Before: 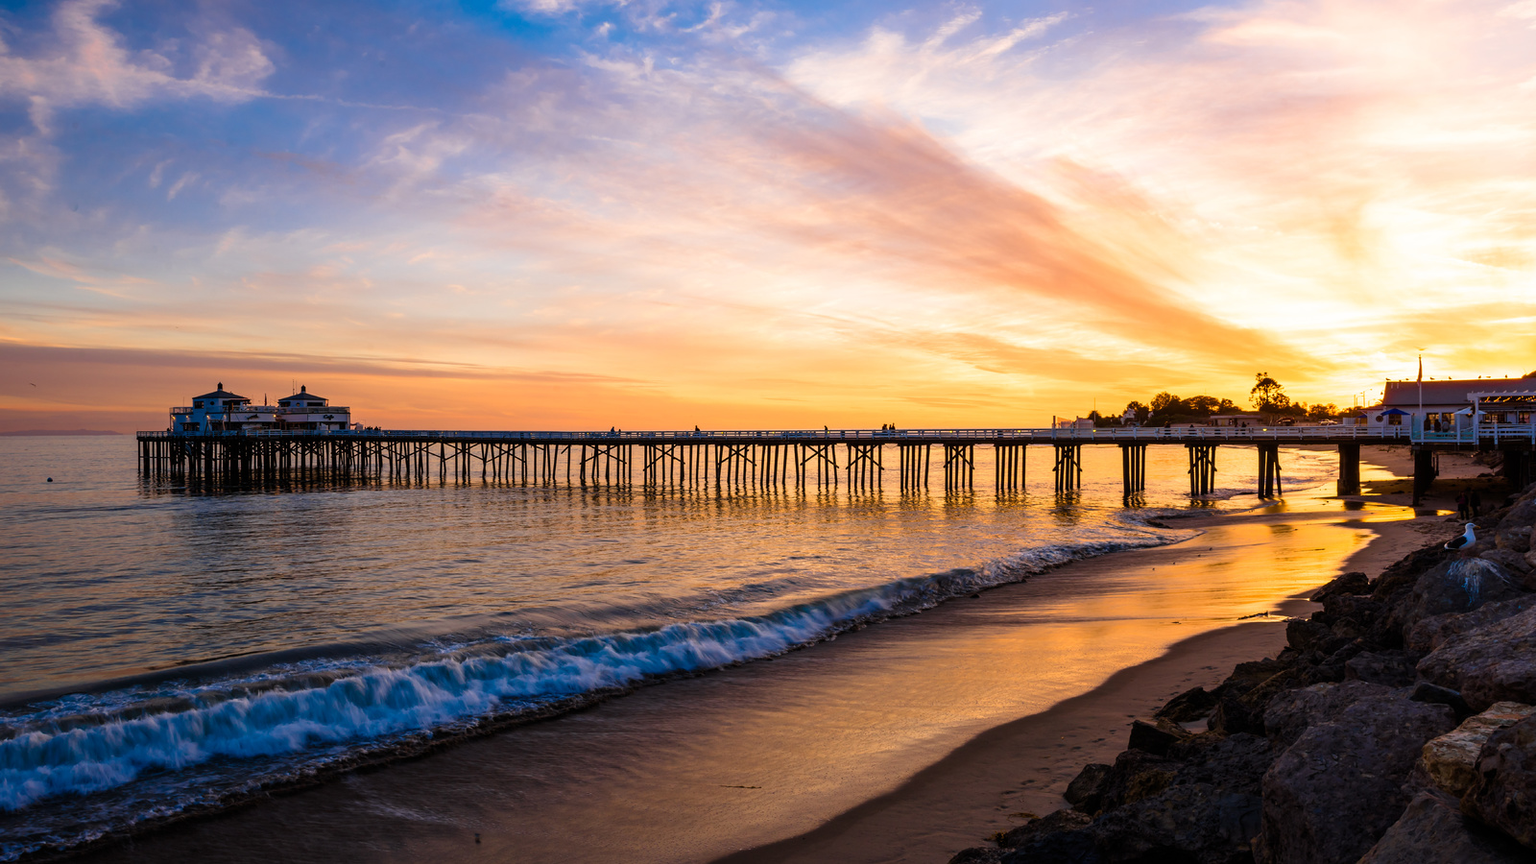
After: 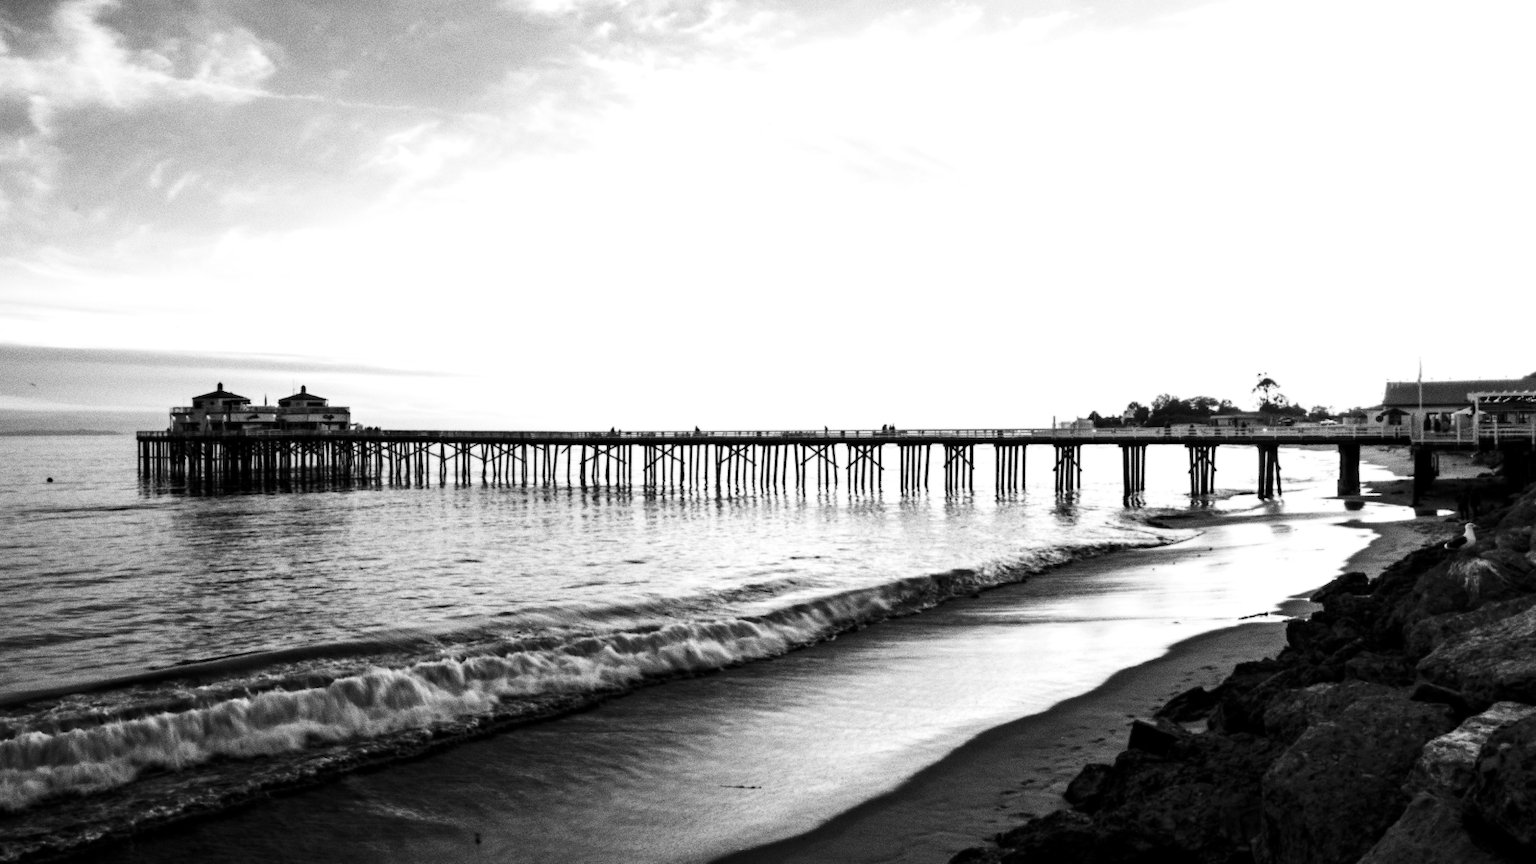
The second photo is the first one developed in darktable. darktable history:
grain: coarseness 8.68 ISO, strength 31.94%
lowpass: radius 0.76, contrast 1.56, saturation 0, unbound 0
exposure: black level correction 0.001, exposure 1.3 EV, compensate highlight preservation false
haze removal: compatibility mode true, adaptive false
